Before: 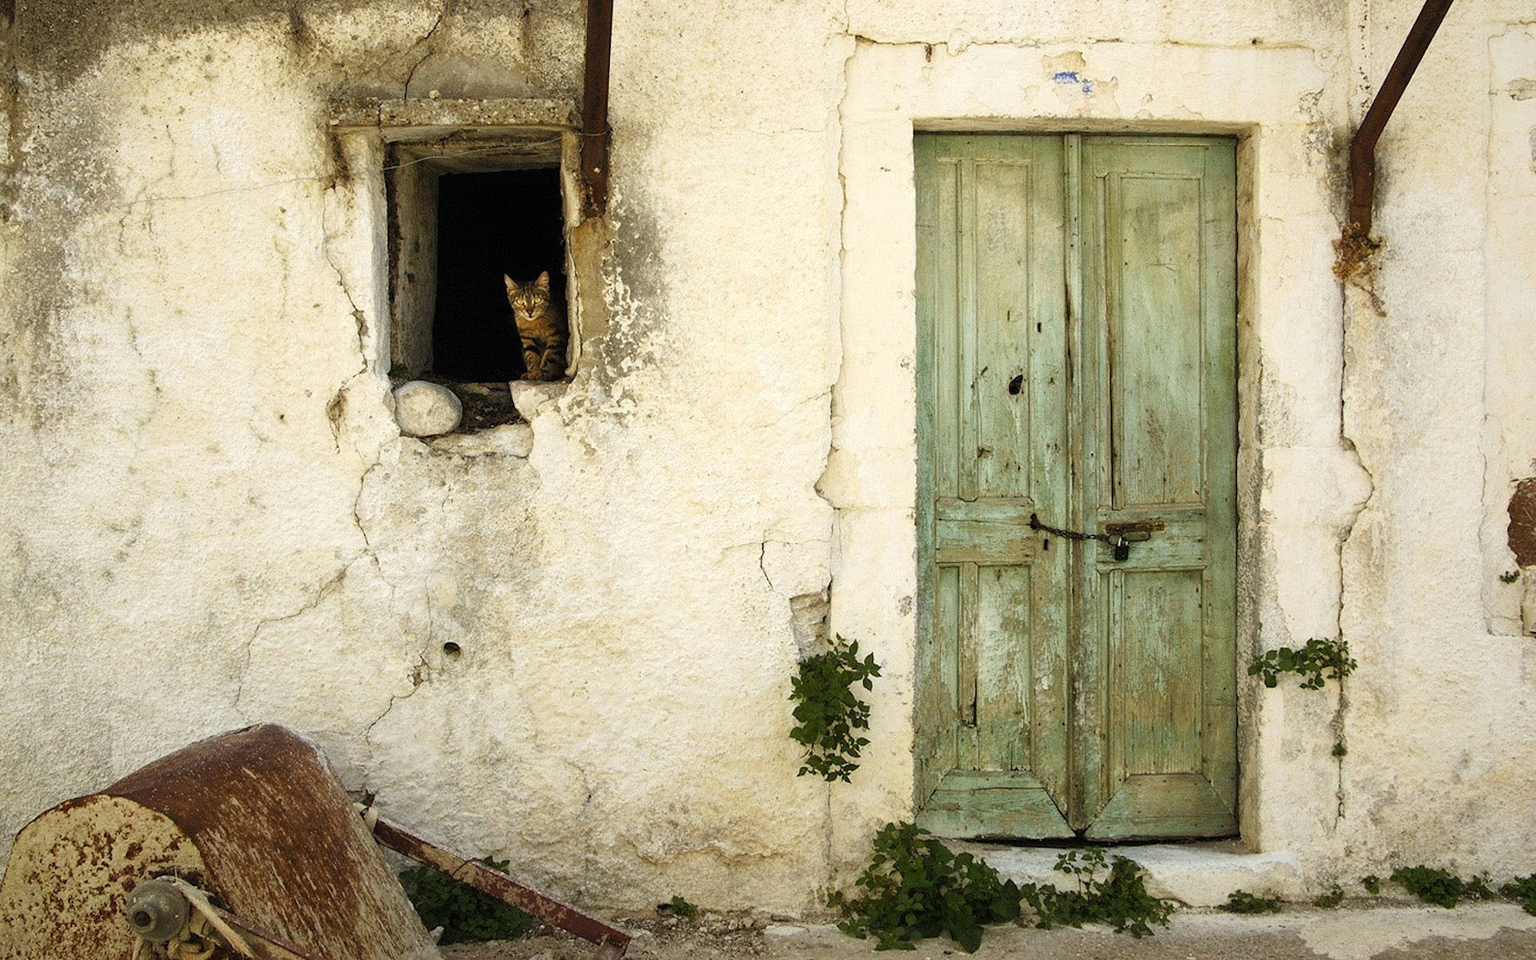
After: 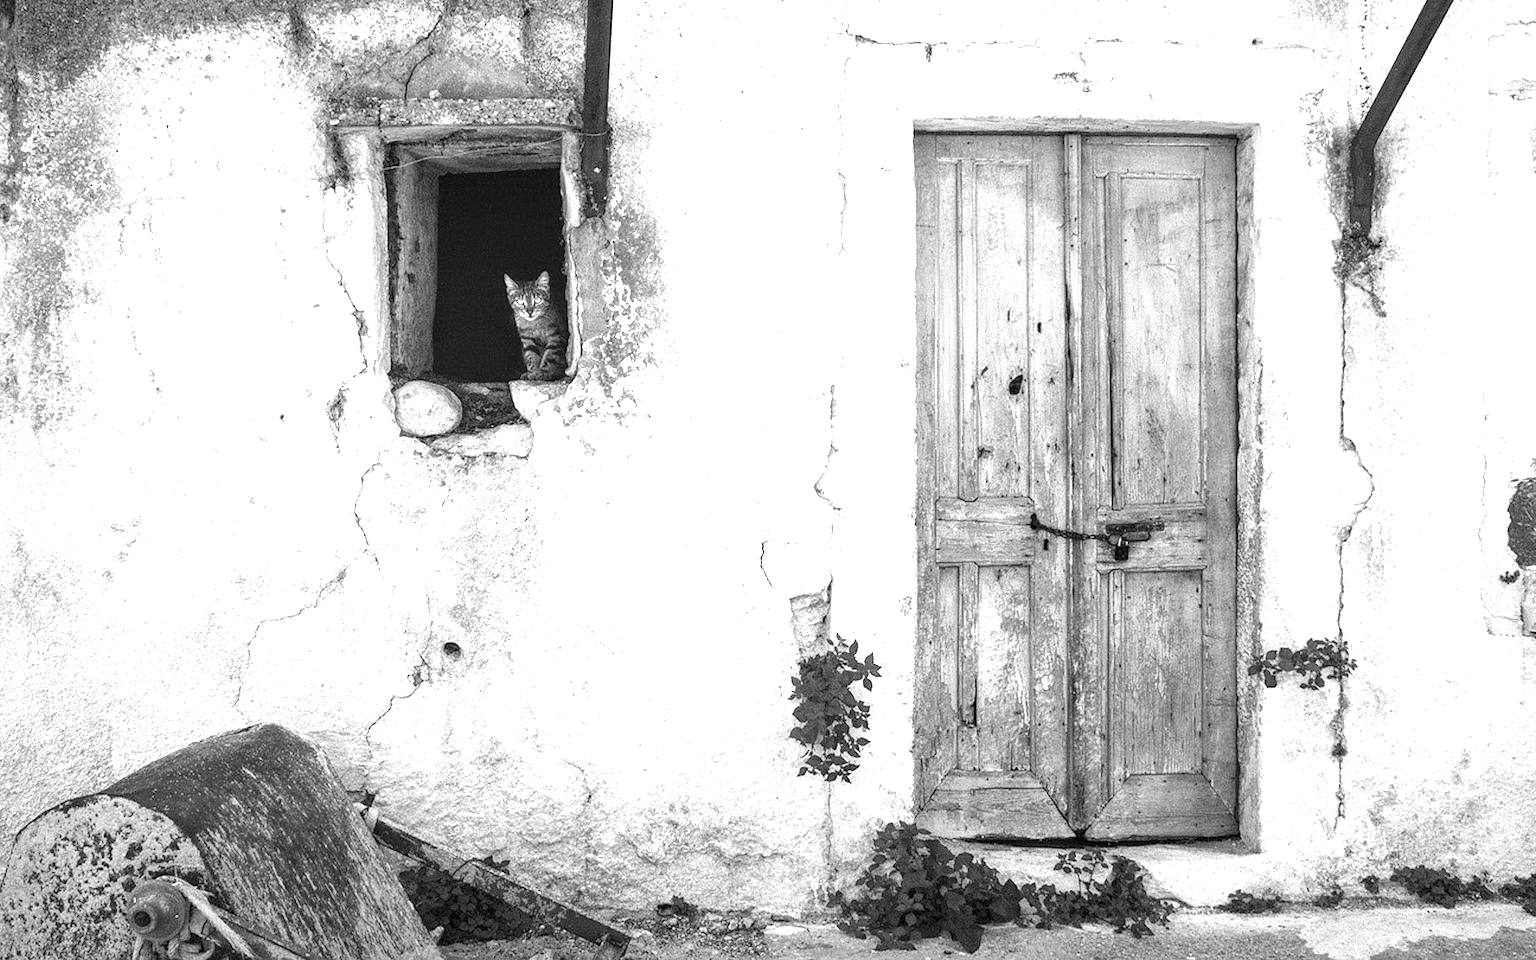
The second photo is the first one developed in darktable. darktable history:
monochrome: on, module defaults
exposure: exposure 0.921 EV, compensate highlight preservation false
local contrast: detail 130%
